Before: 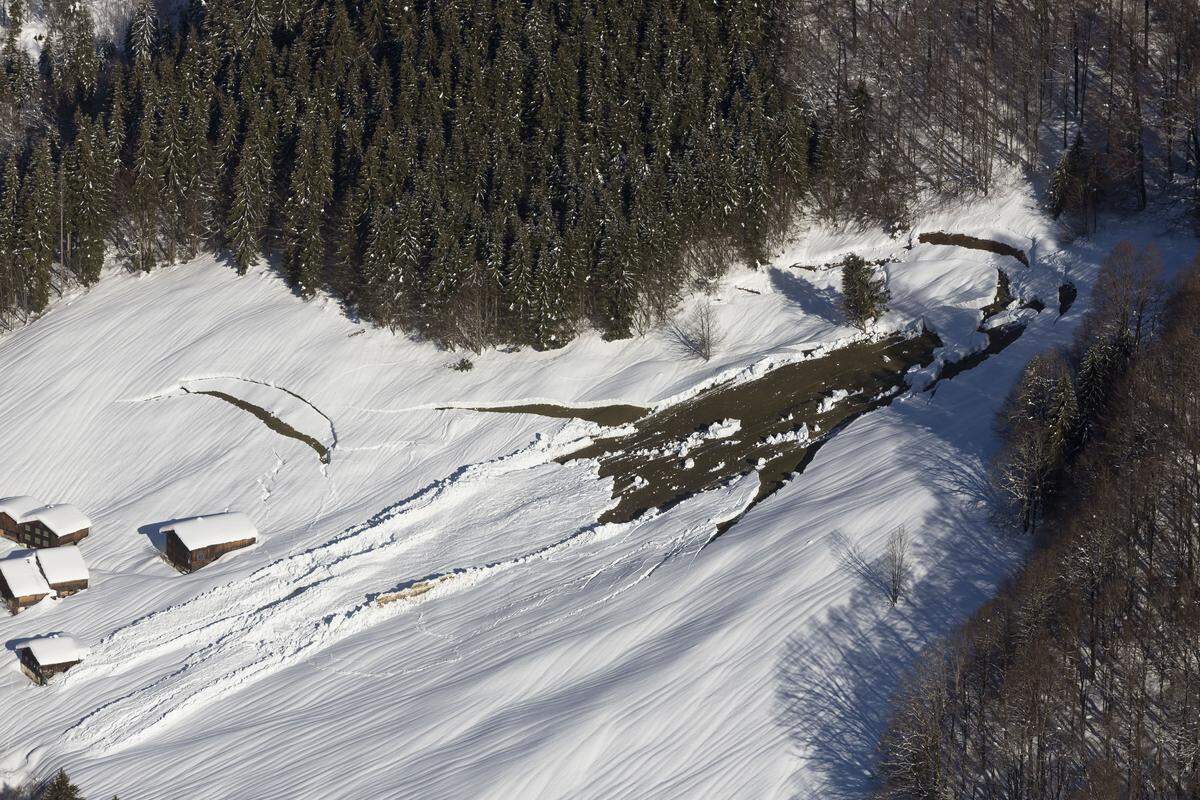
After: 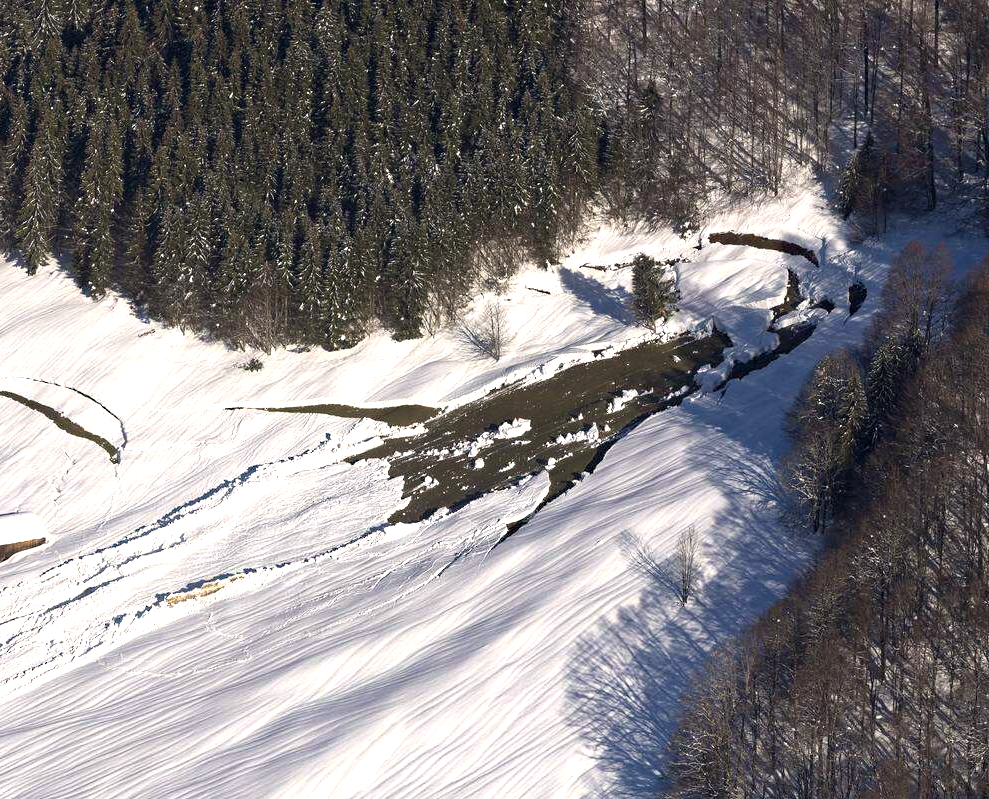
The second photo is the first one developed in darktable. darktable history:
levels: levels [0, 0.51, 1]
color balance rgb: shadows lift › hue 87.51°, highlights gain › chroma 1.62%, highlights gain › hue 55.1°, global offset › chroma 0.06%, global offset › hue 253.66°, linear chroma grading › global chroma 0.5%
crop: left 17.582%, bottom 0.031%
exposure: exposure 0.74 EV, compensate highlight preservation false
haze removal: compatibility mode true, adaptive false
